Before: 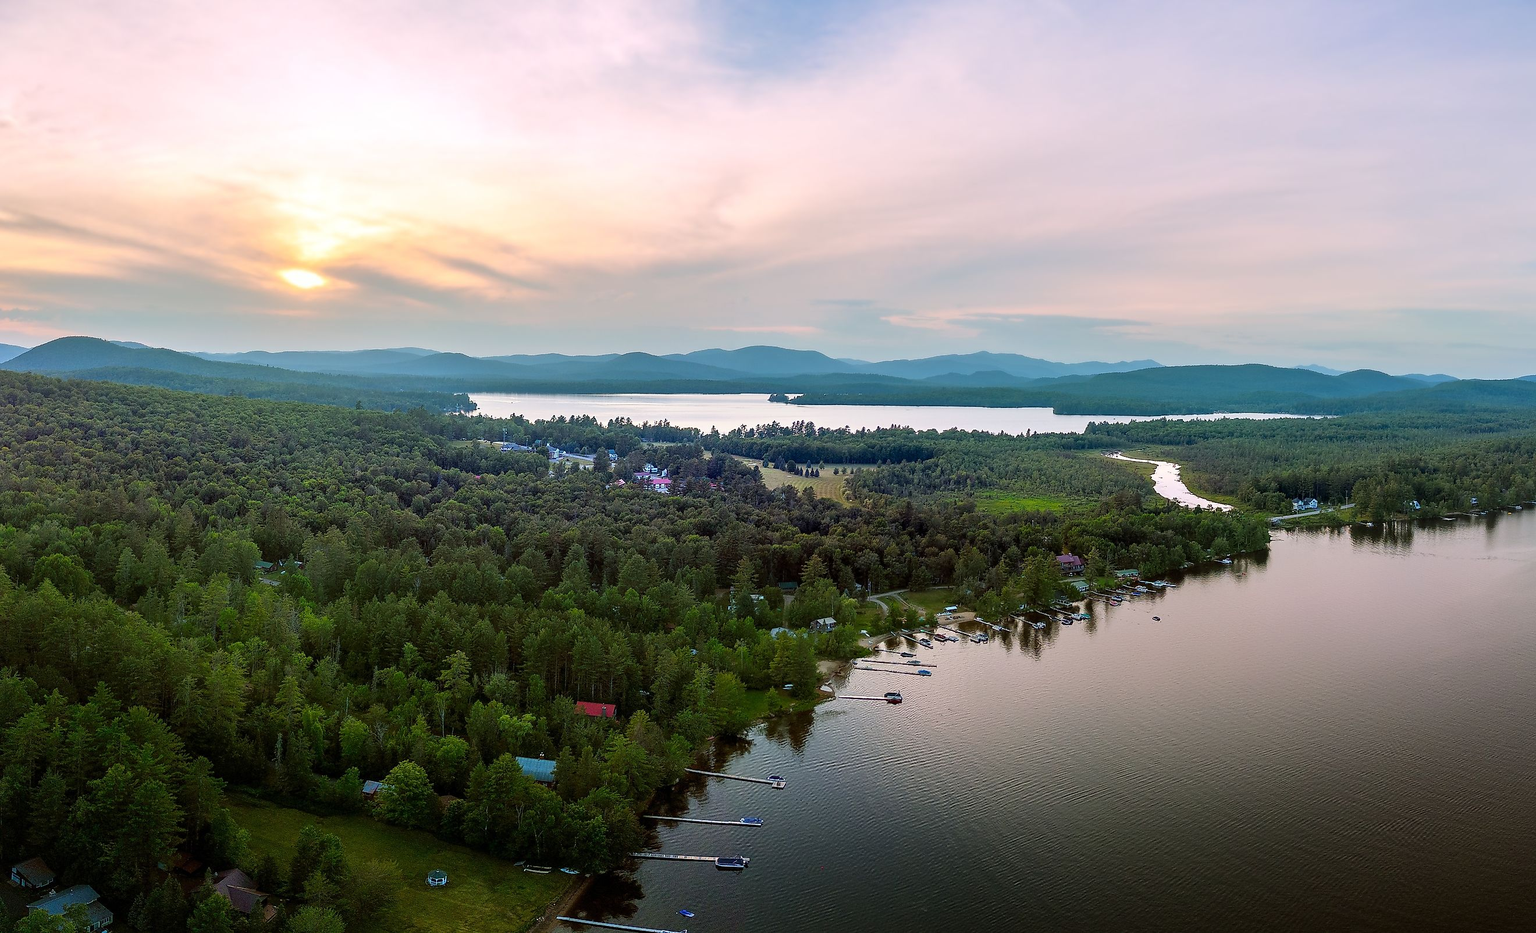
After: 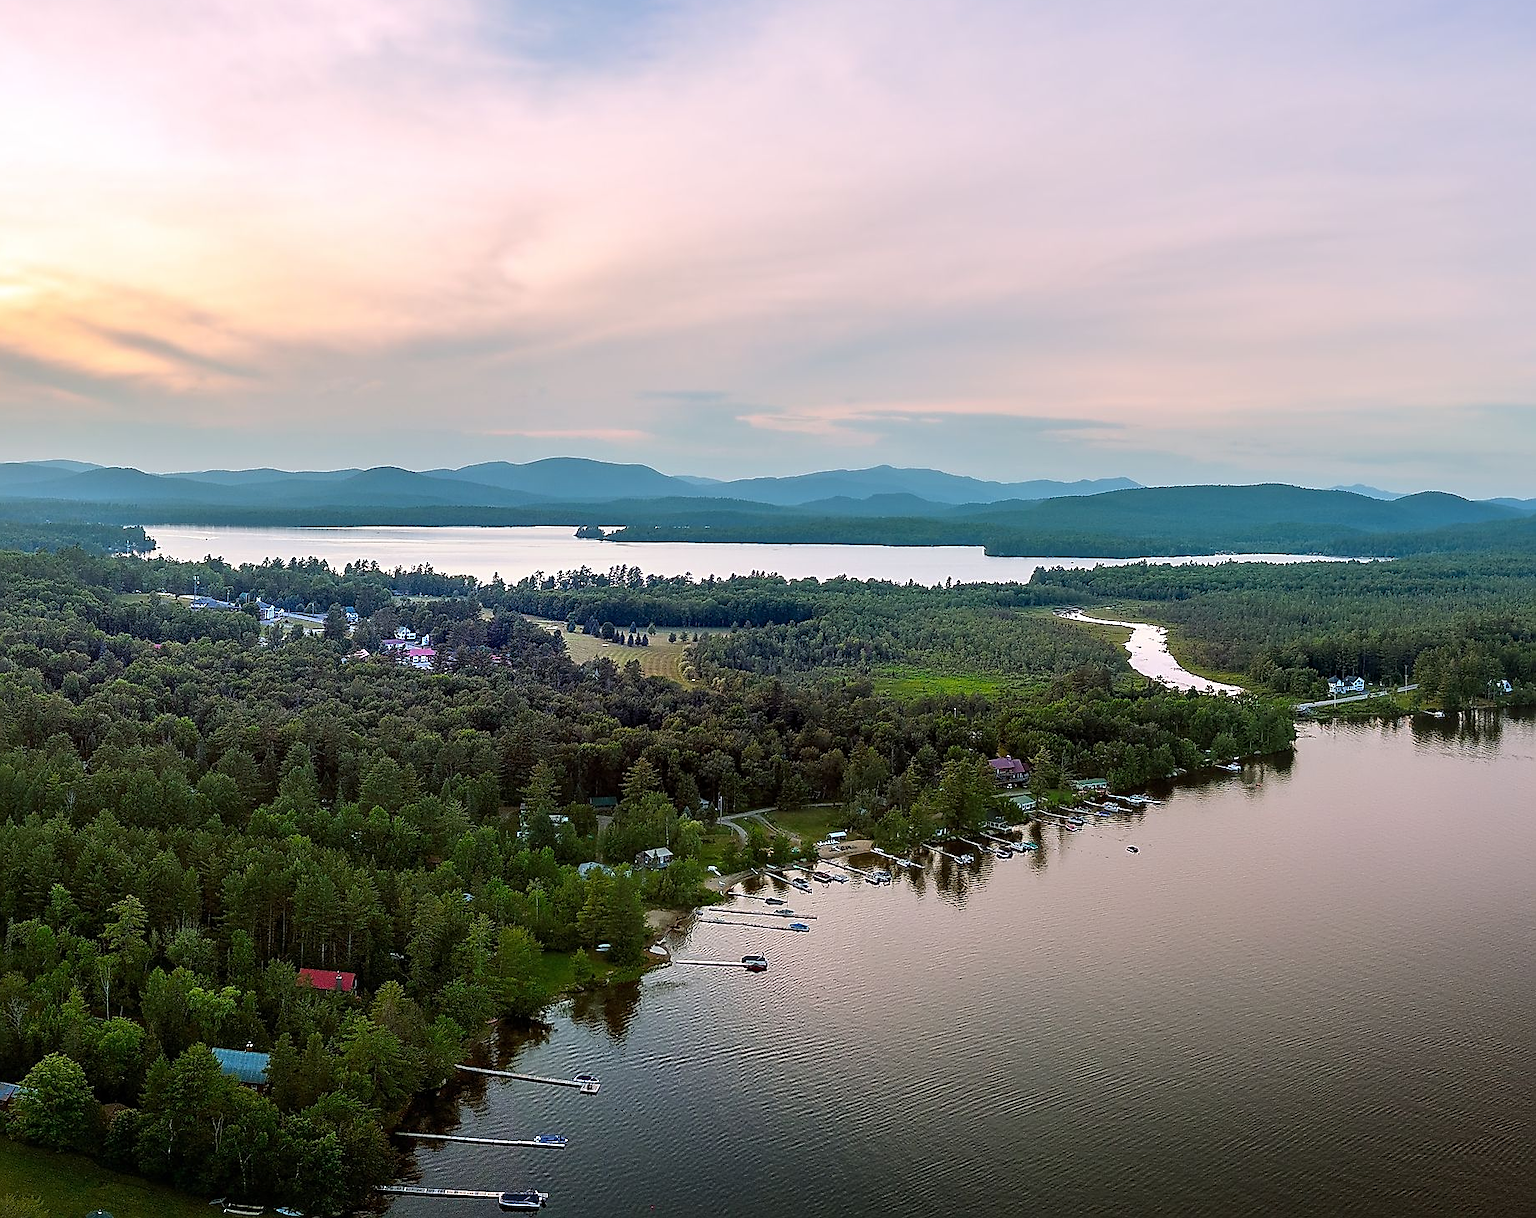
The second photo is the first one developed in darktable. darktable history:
crop and rotate: left 24%, top 2.933%, right 6.417%, bottom 6.173%
sharpen: on, module defaults
